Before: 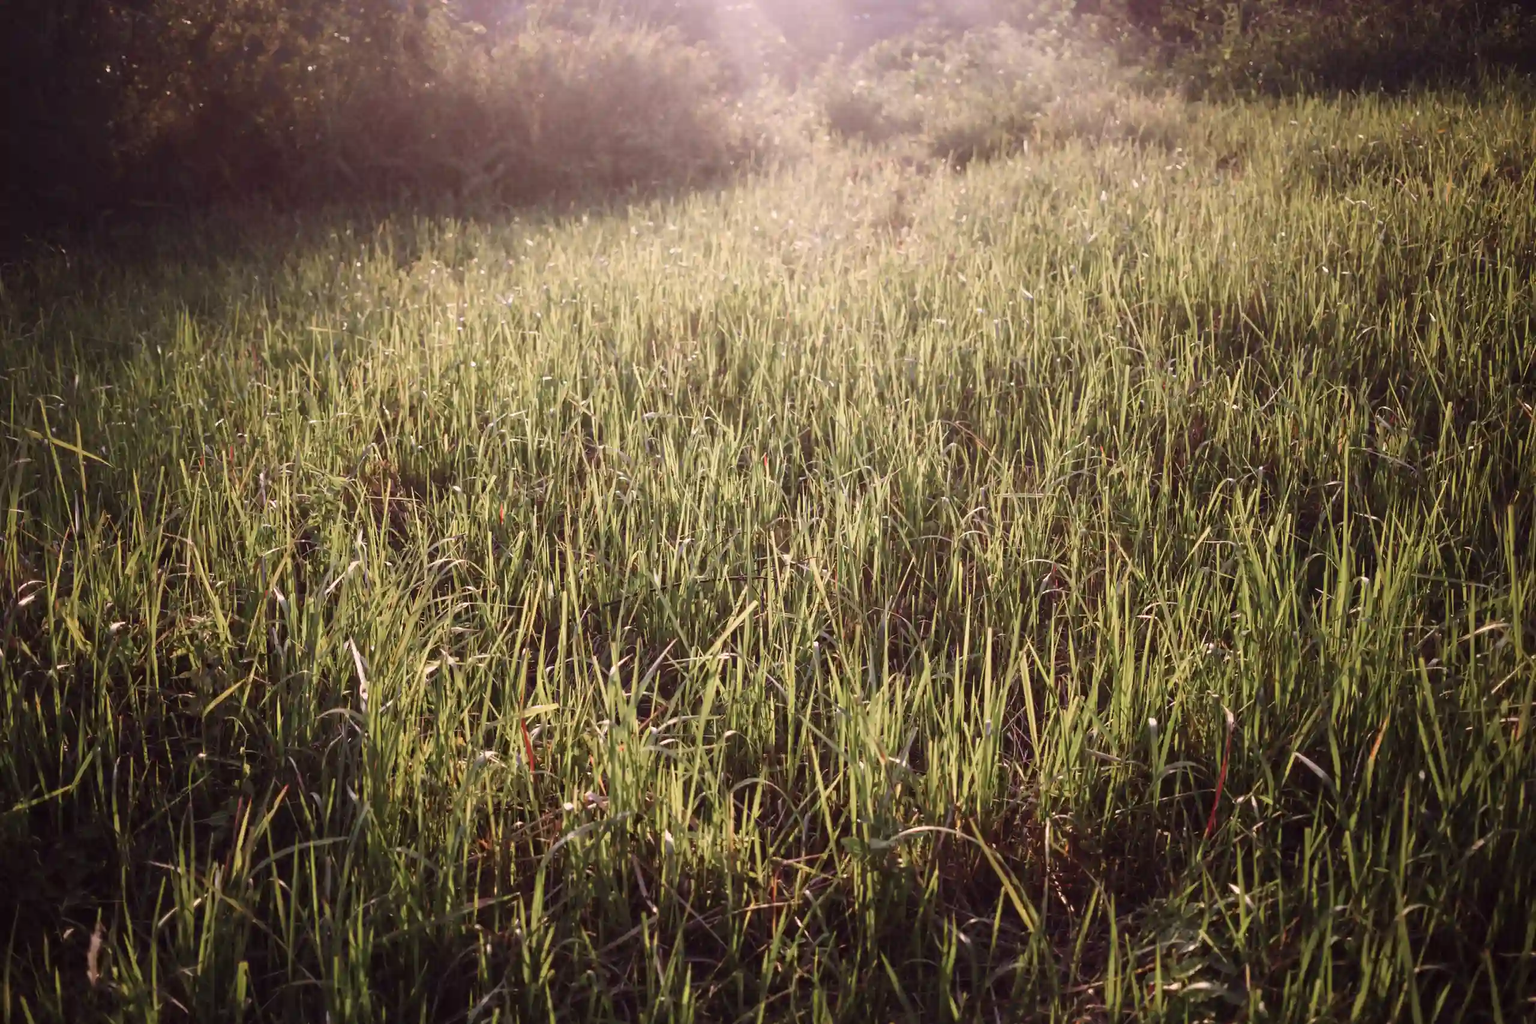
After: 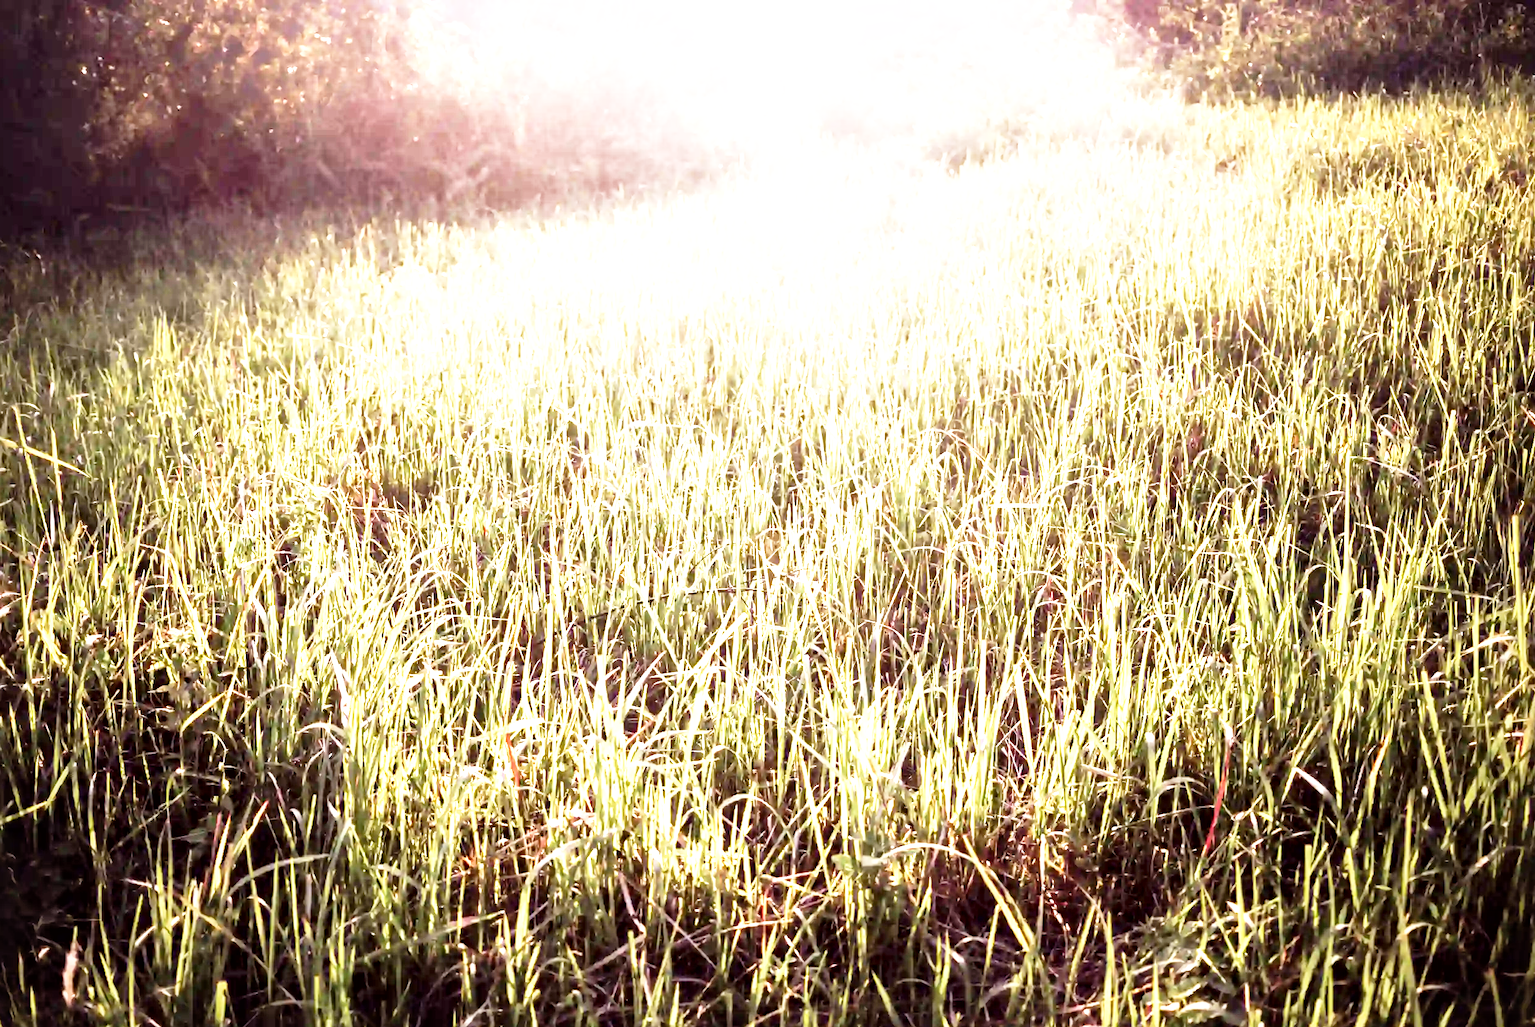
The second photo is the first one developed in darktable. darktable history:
local contrast: mode bilateral grid, contrast 26, coarseness 60, detail 151%, midtone range 0.2
crop: left 1.705%, right 0.283%, bottom 1.662%
exposure: black level correction 0, exposure 0.7 EV, compensate highlight preservation false
tone equalizer: -8 EV -0.777 EV, -7 EV -0.733 EV, -6 EV -0.603 EV, -5 EV -0.383 EV, -3 EV 0.369 EV, -2 EV 0.6 EV, -1 EV 0.679 EV, +0 EV 0.734 EV
base curve: curves: ch0 [(0, 0) (0.012, 0.01) (0.073, 0.168) (0.31, 0.711) (0.645, 0.957) (1, 1)], preserve colors none
